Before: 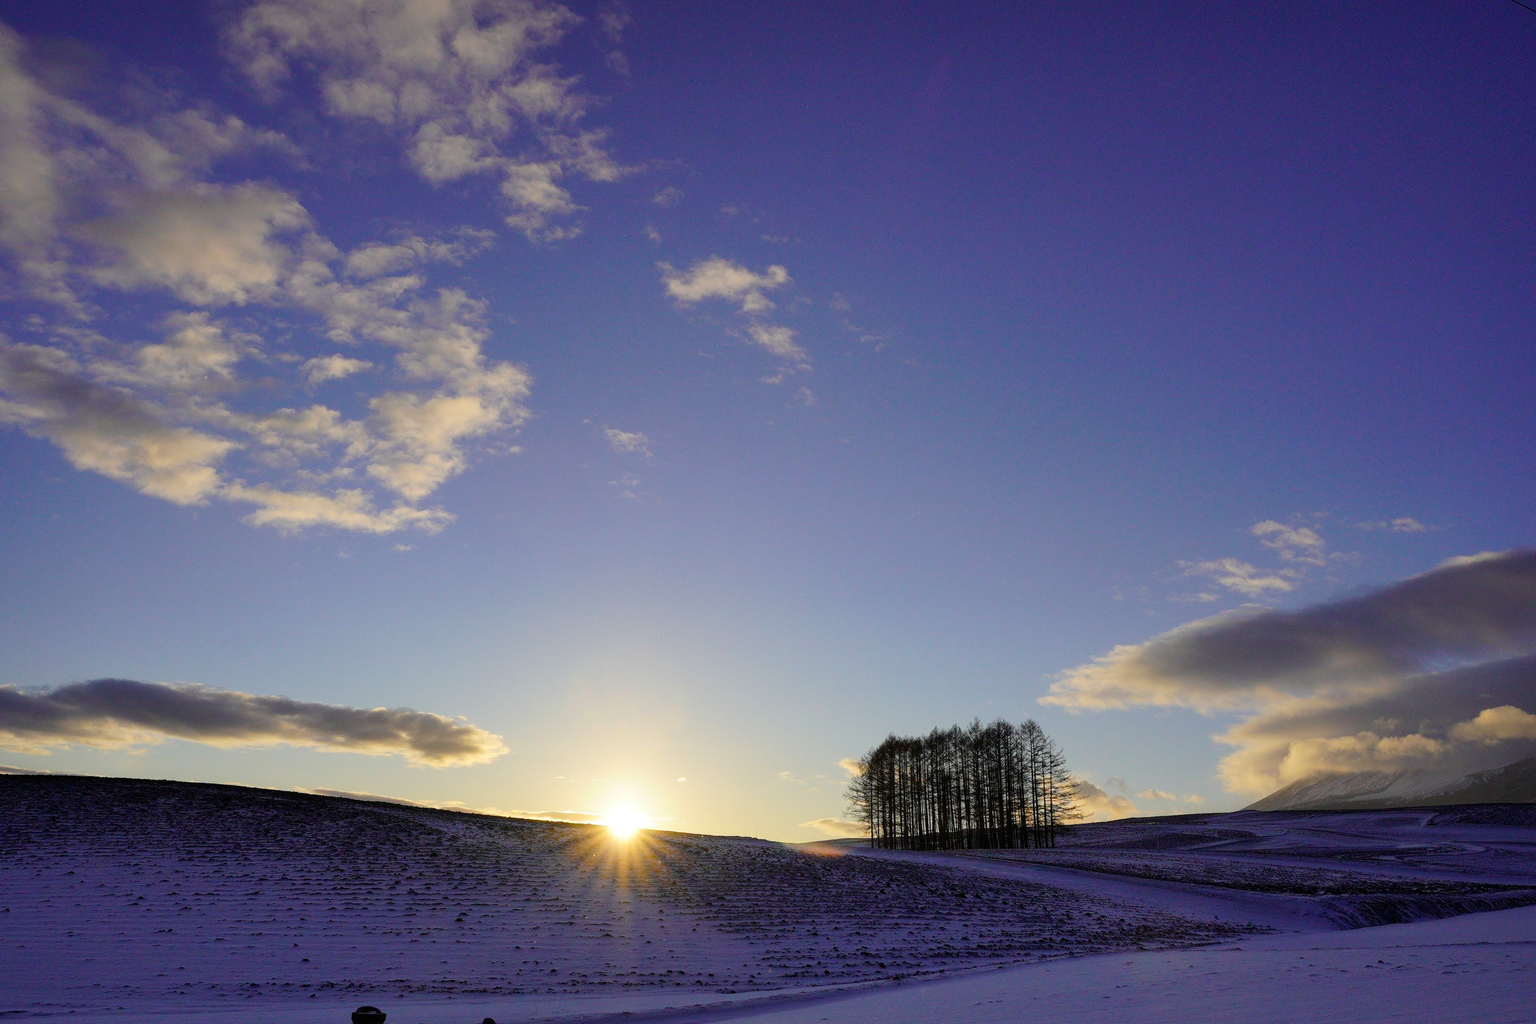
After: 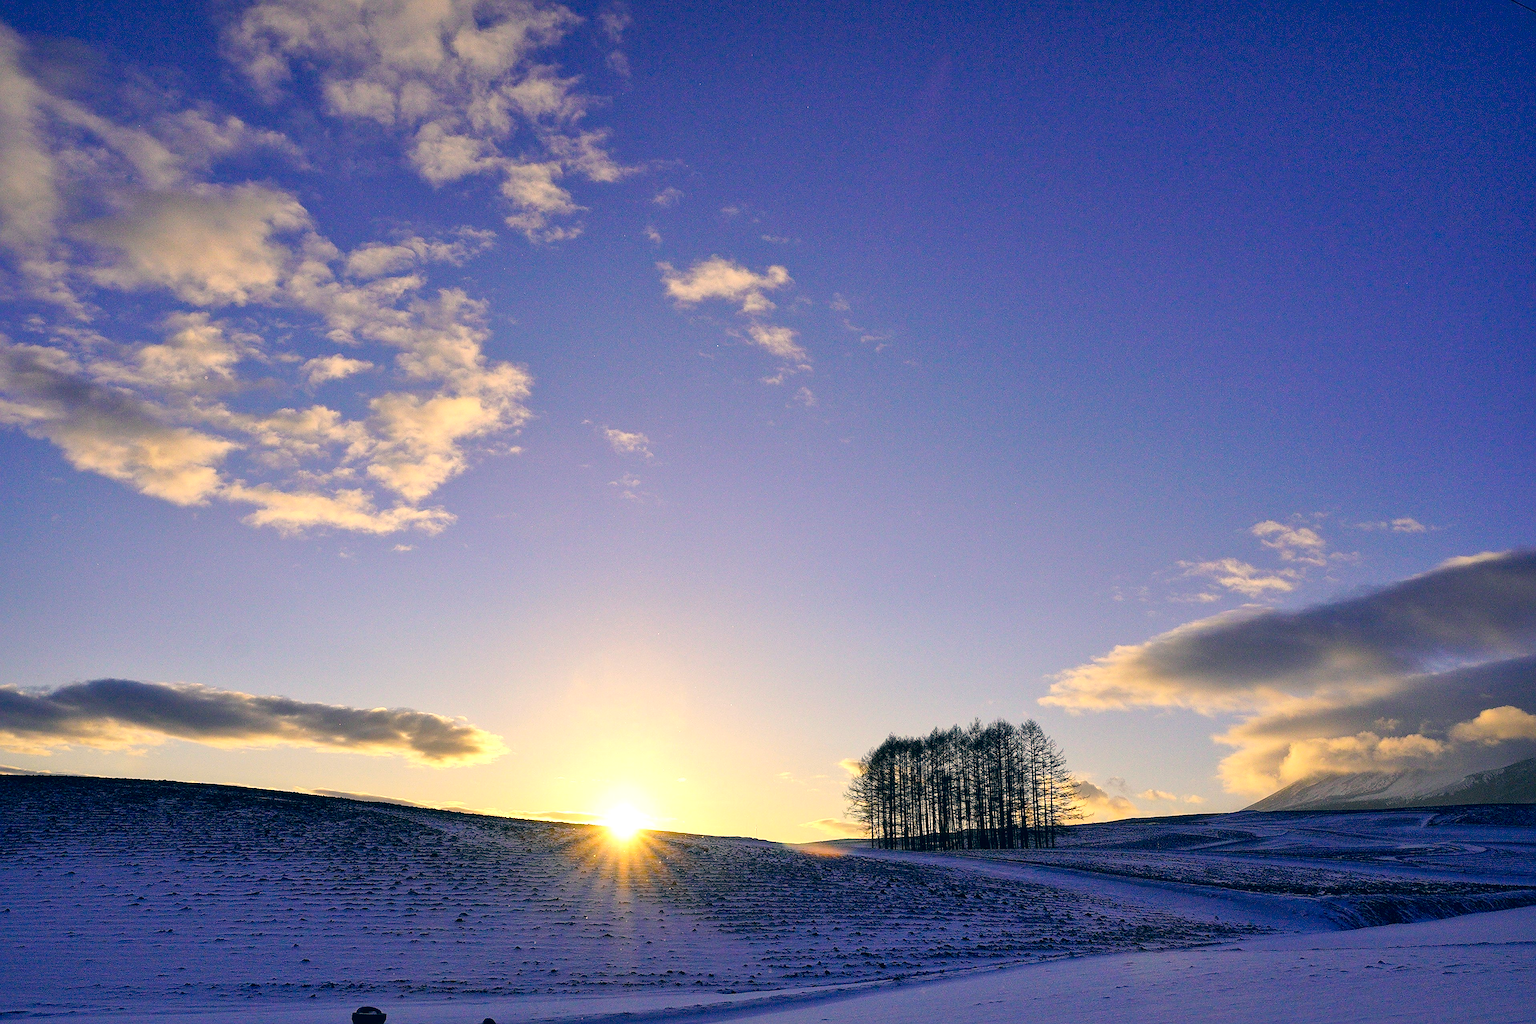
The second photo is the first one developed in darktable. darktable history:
color correction: highlights a* 10.34, highlights b* 14.87, shadows a* -9.69, shadows b* -15.01
local contrast: mode bilateral grid, contrast 20, coarseness 49, detail 128%, midtone range 0.2
exposure: black level correction 0.001, exposure 0.5 EV, compensate highlight preservation false
sharpen: on, module defaults
